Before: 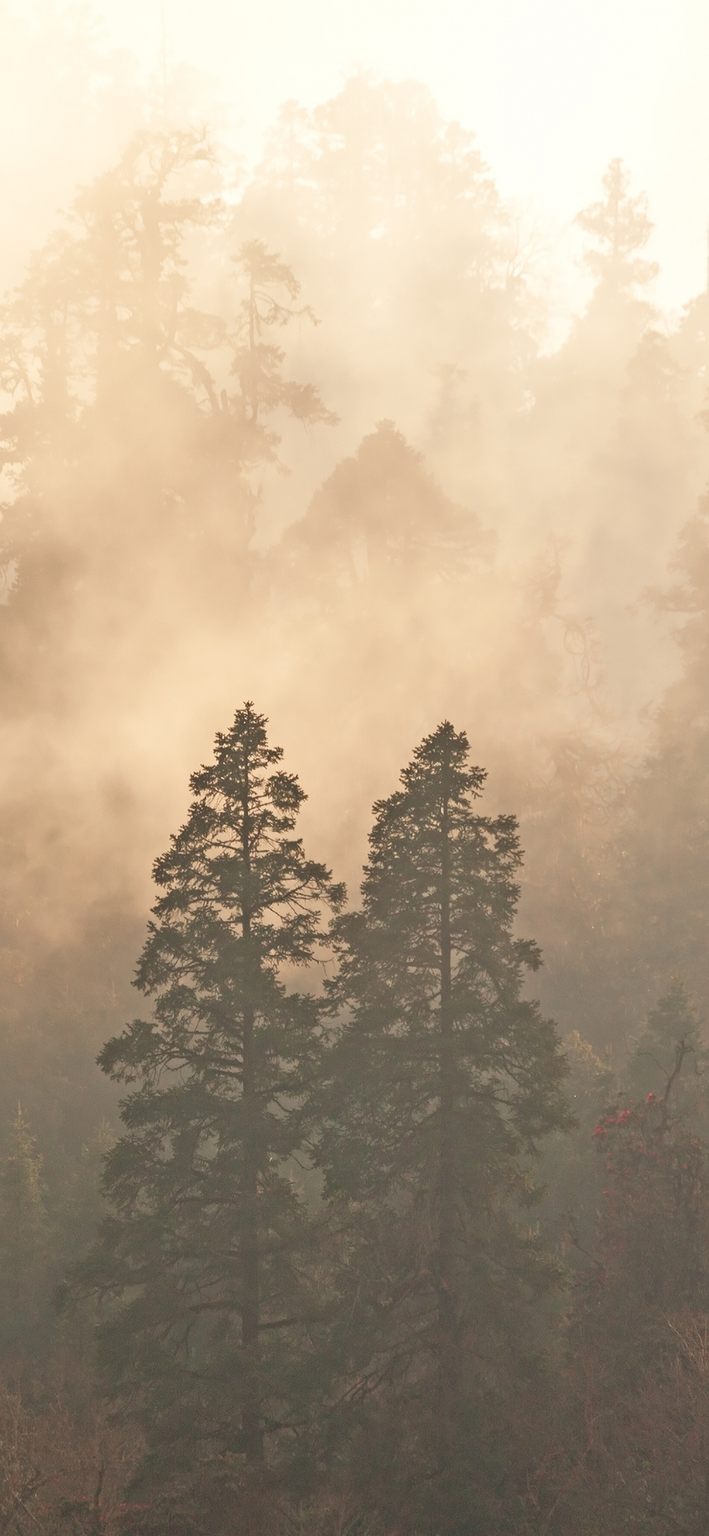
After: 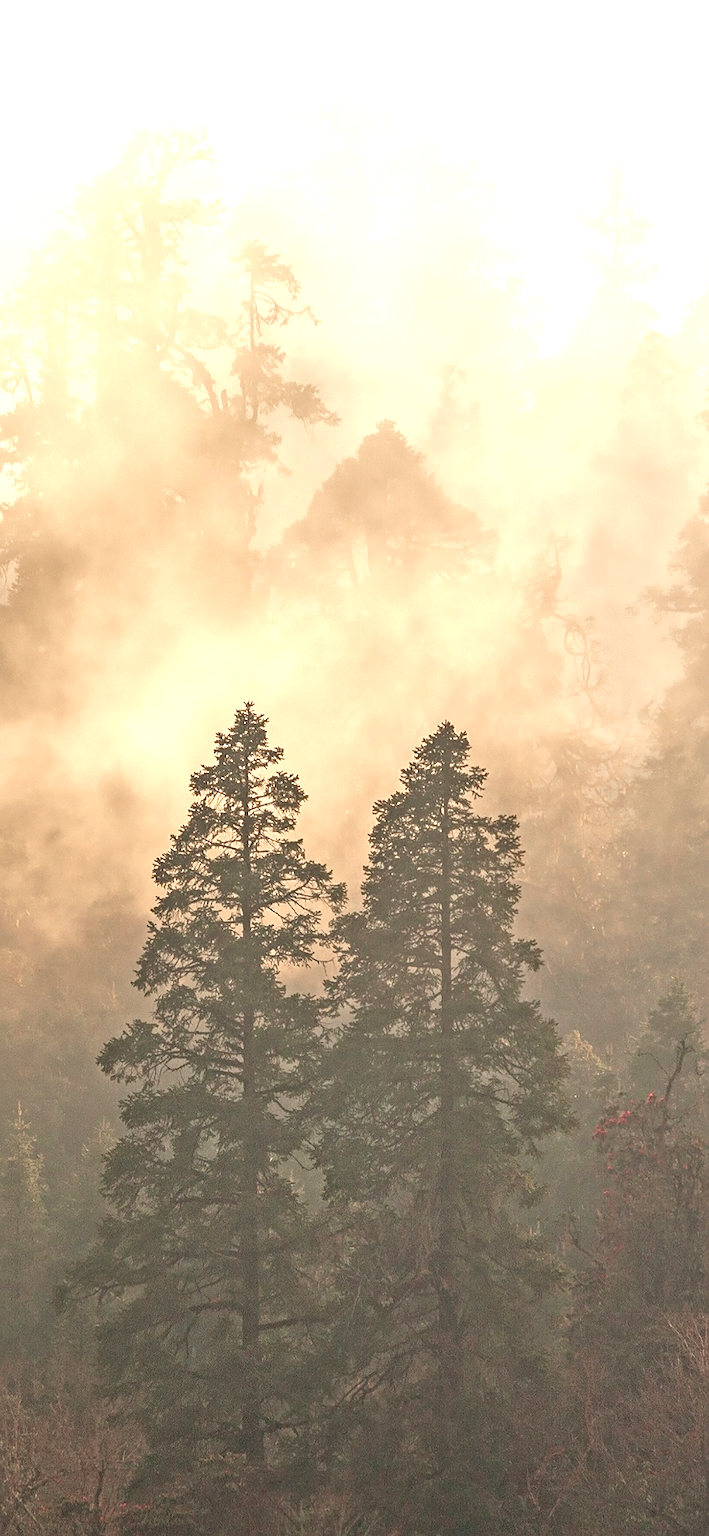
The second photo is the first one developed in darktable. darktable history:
exposure: black level correction 0, exposure 0.5 EV, compensate exposure bias true, compensate highlight preservation false
sharpen: on, module defaults
local contrast: highlights 99%, shadows 86%, detail 160%, midtone range 0.2
haze removal: compatibility mode true, adaptive false
